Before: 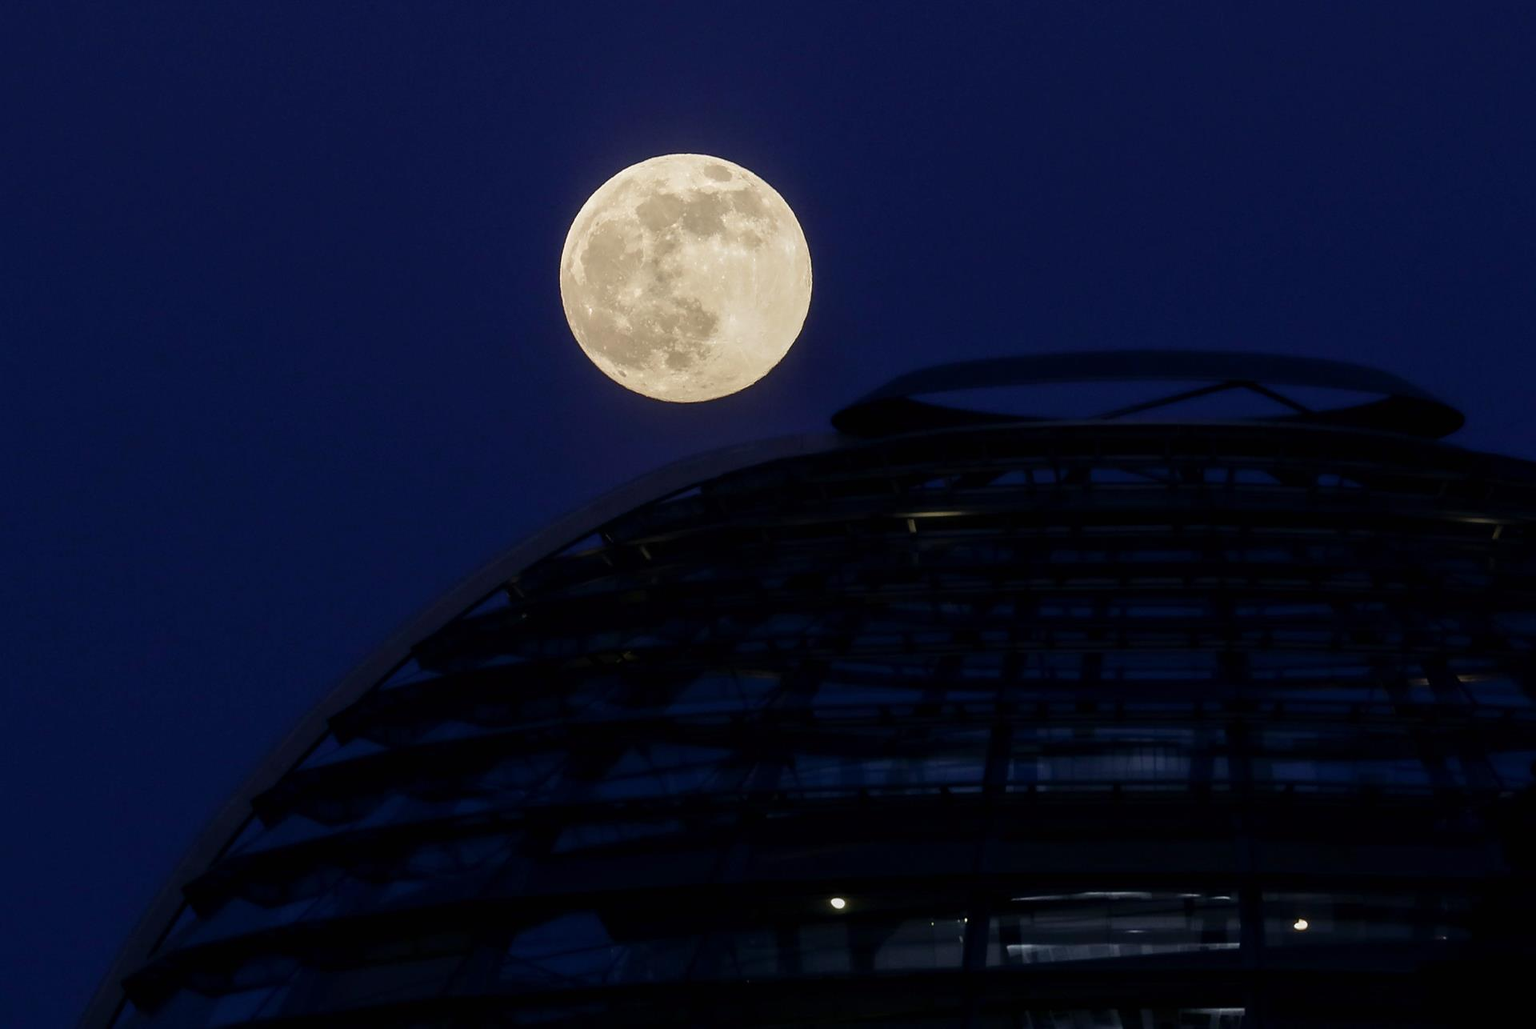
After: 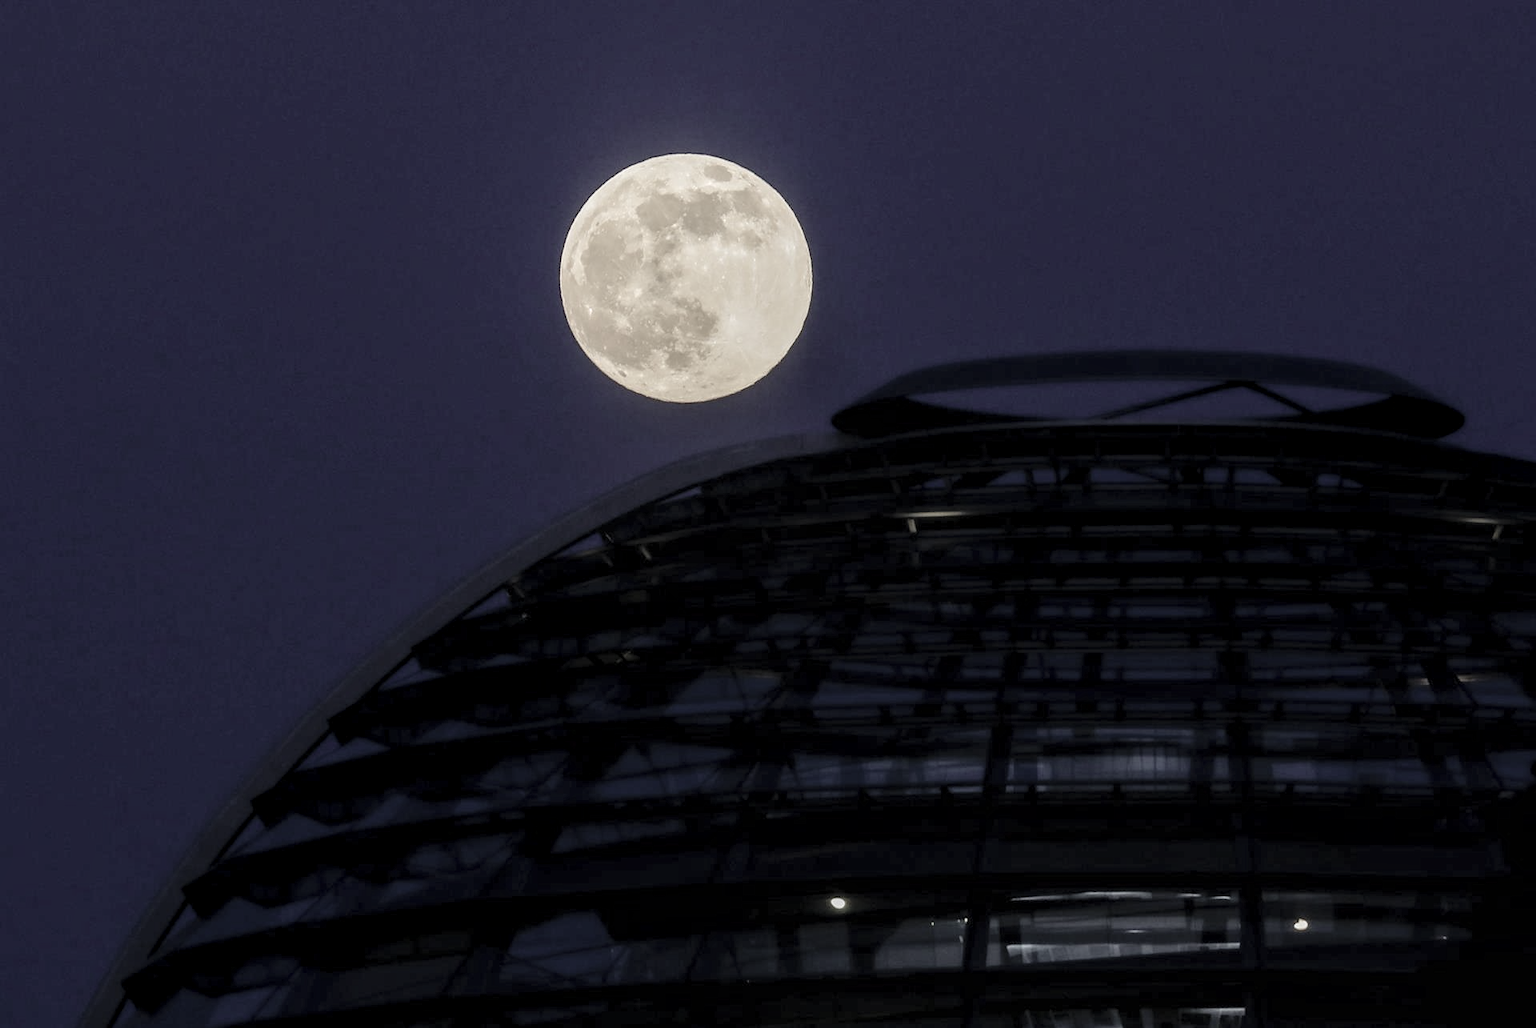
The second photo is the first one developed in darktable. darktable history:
local contrast: detail 130%
contrast brightness saturation: brightness 0.18, saturation -0.5
